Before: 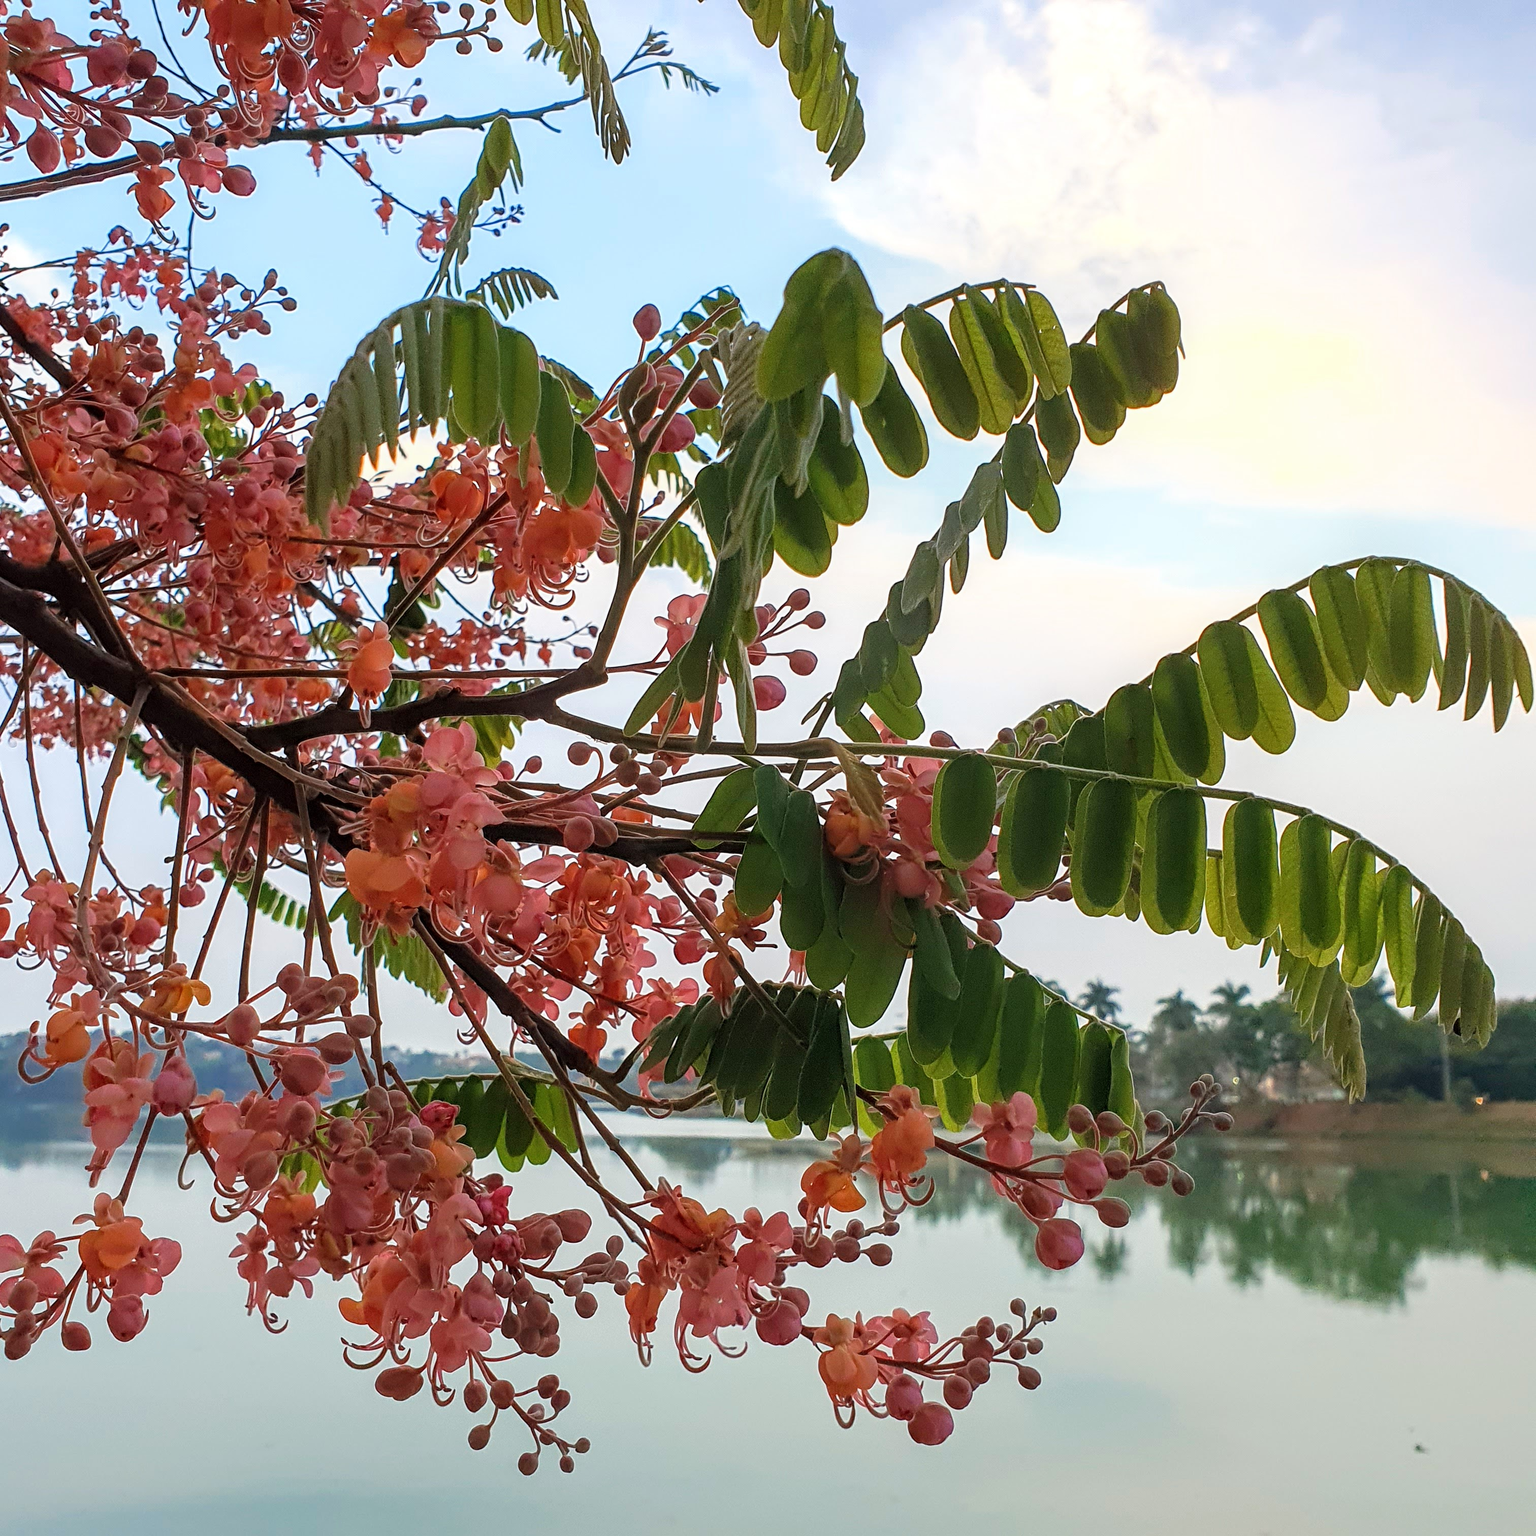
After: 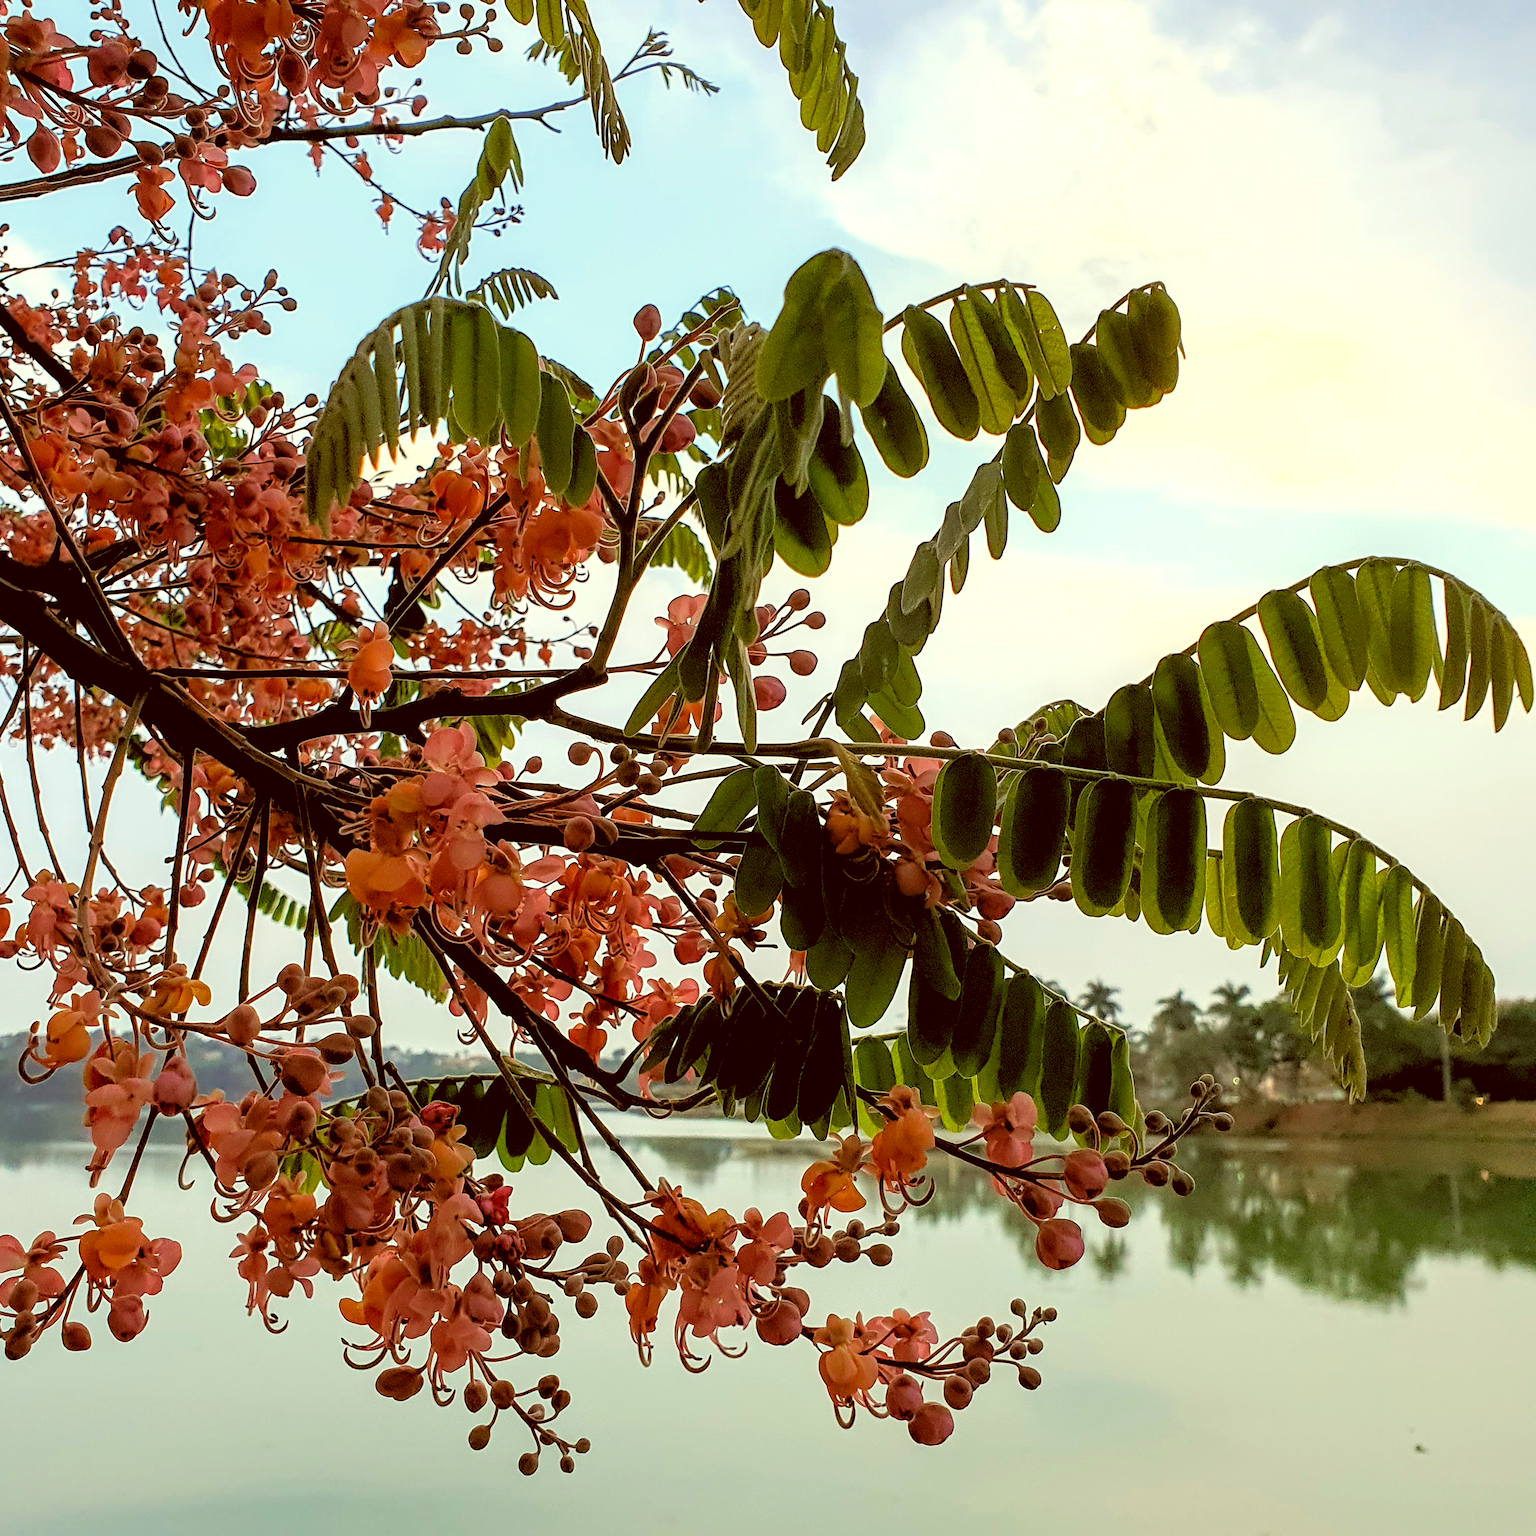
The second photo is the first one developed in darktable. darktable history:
color correction: highlights a* -5.3, highlights b* 9.8, shadows a* 9.8, shadows b* 24.26
rgb levels: levels [[0.029, 0.461, 0.922], [0, 0.5, 1], [0, 0.5, 1]]
